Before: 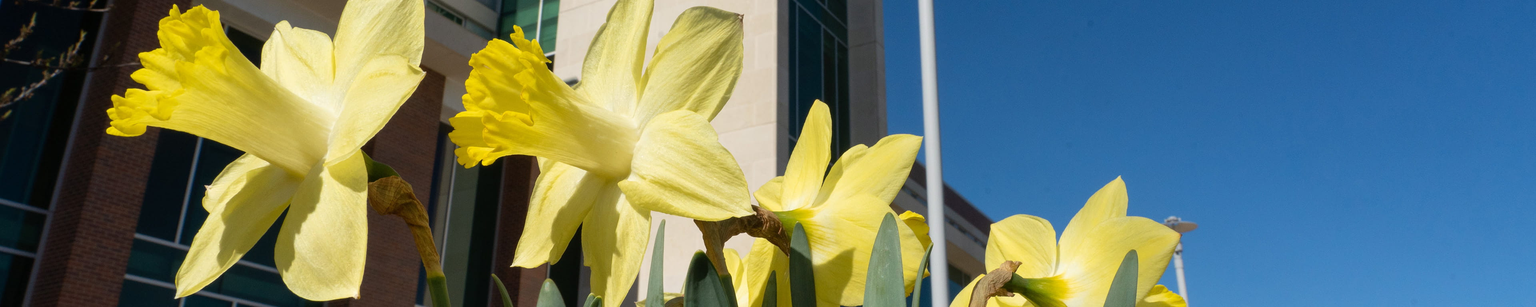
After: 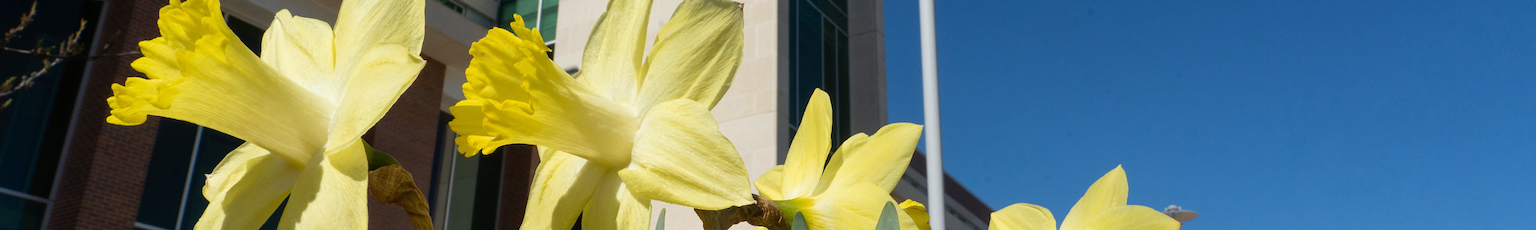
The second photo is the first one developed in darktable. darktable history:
white balance: red 0.986, blue 1.01
crop: top 3.857%, bottom 21.132%
